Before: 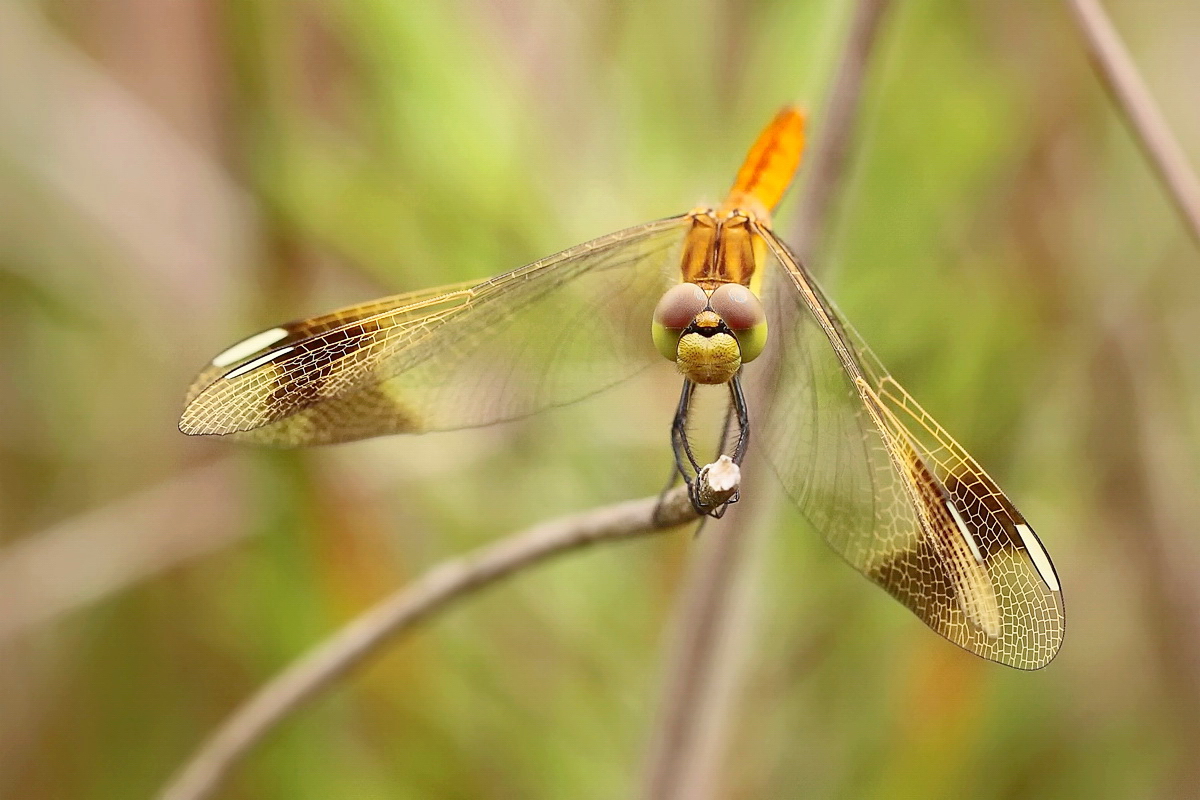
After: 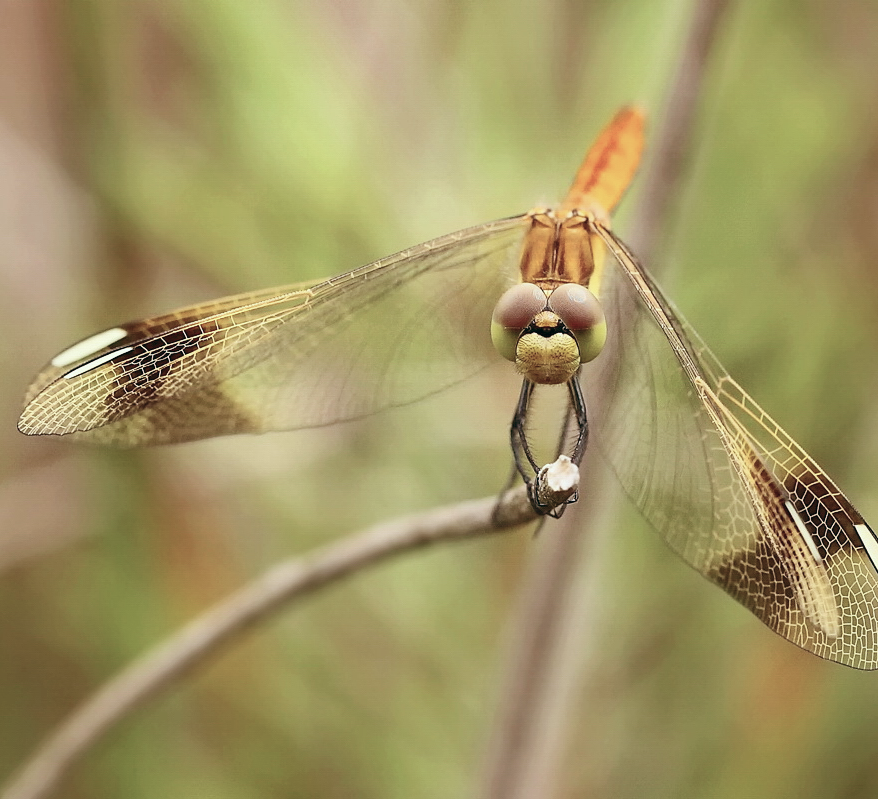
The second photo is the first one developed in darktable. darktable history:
crop: left 13.443%, right 13.31%
tone equalizer: on, module defaults
color balance: lift [1, 0.994, 1.002, 1.006], gamma [0.957, 1.081, 1.016, 0.919], gain [0.97, 0.972, 1.01, 1.028], input saturation 91.06%, output saturation 79.8%
